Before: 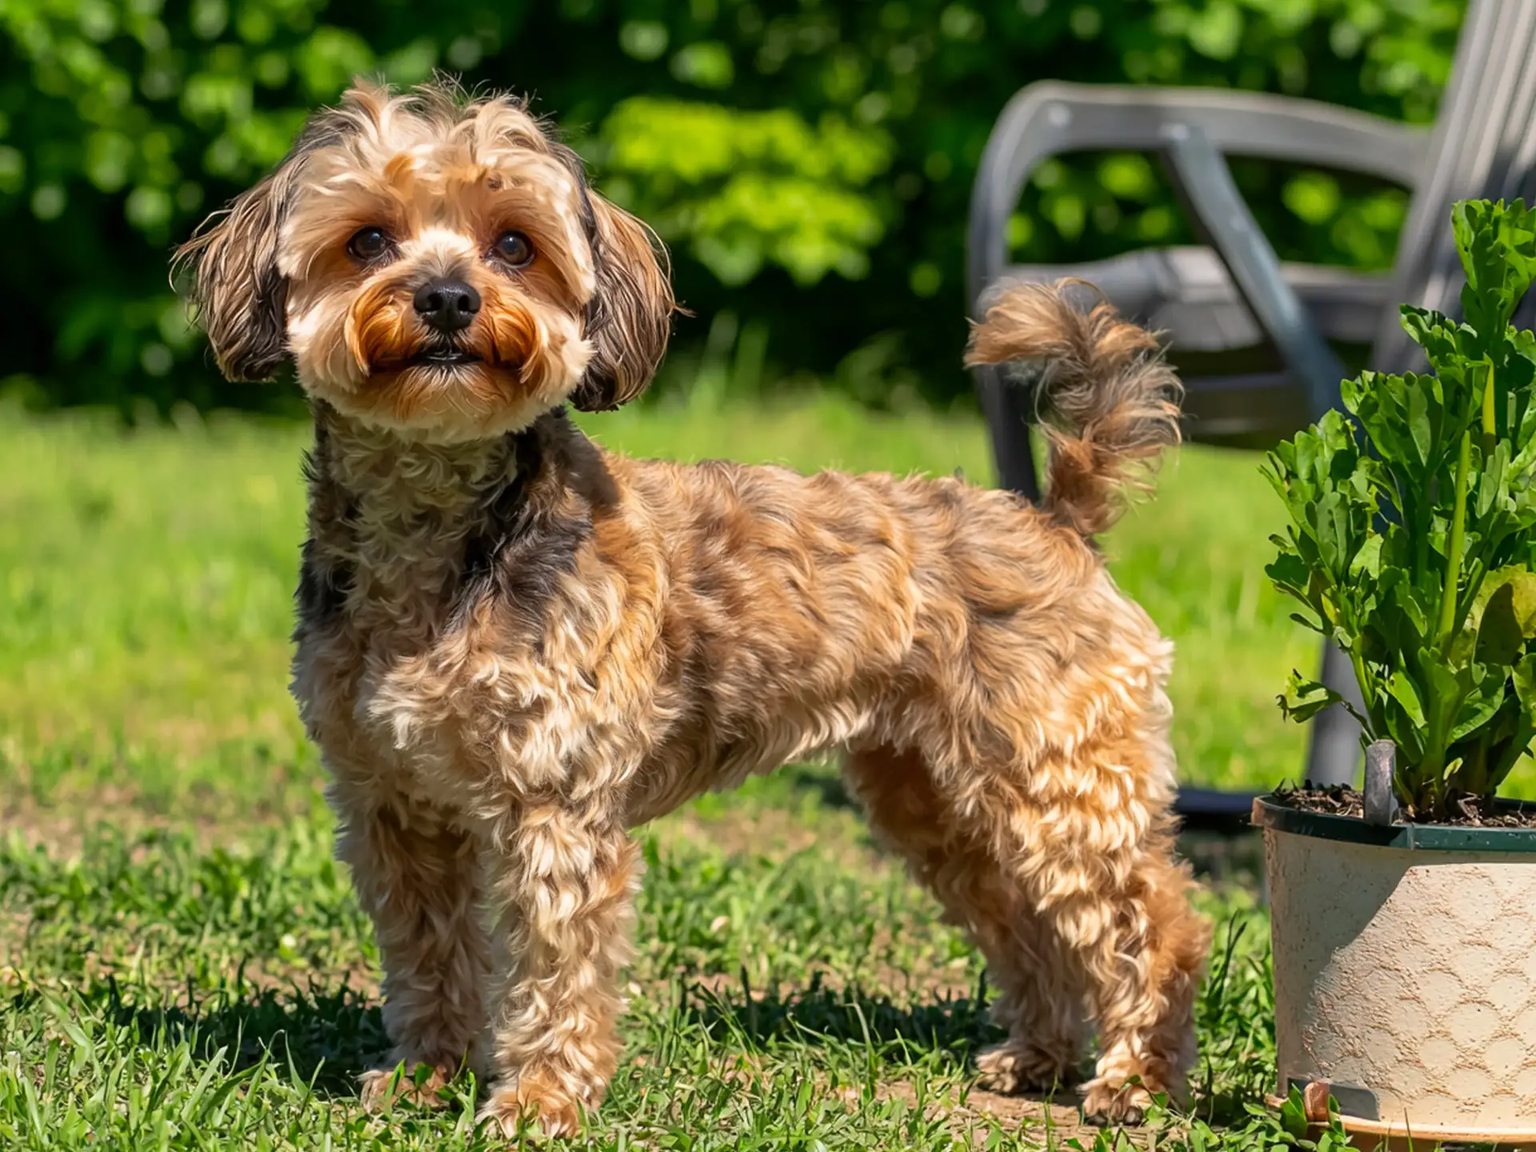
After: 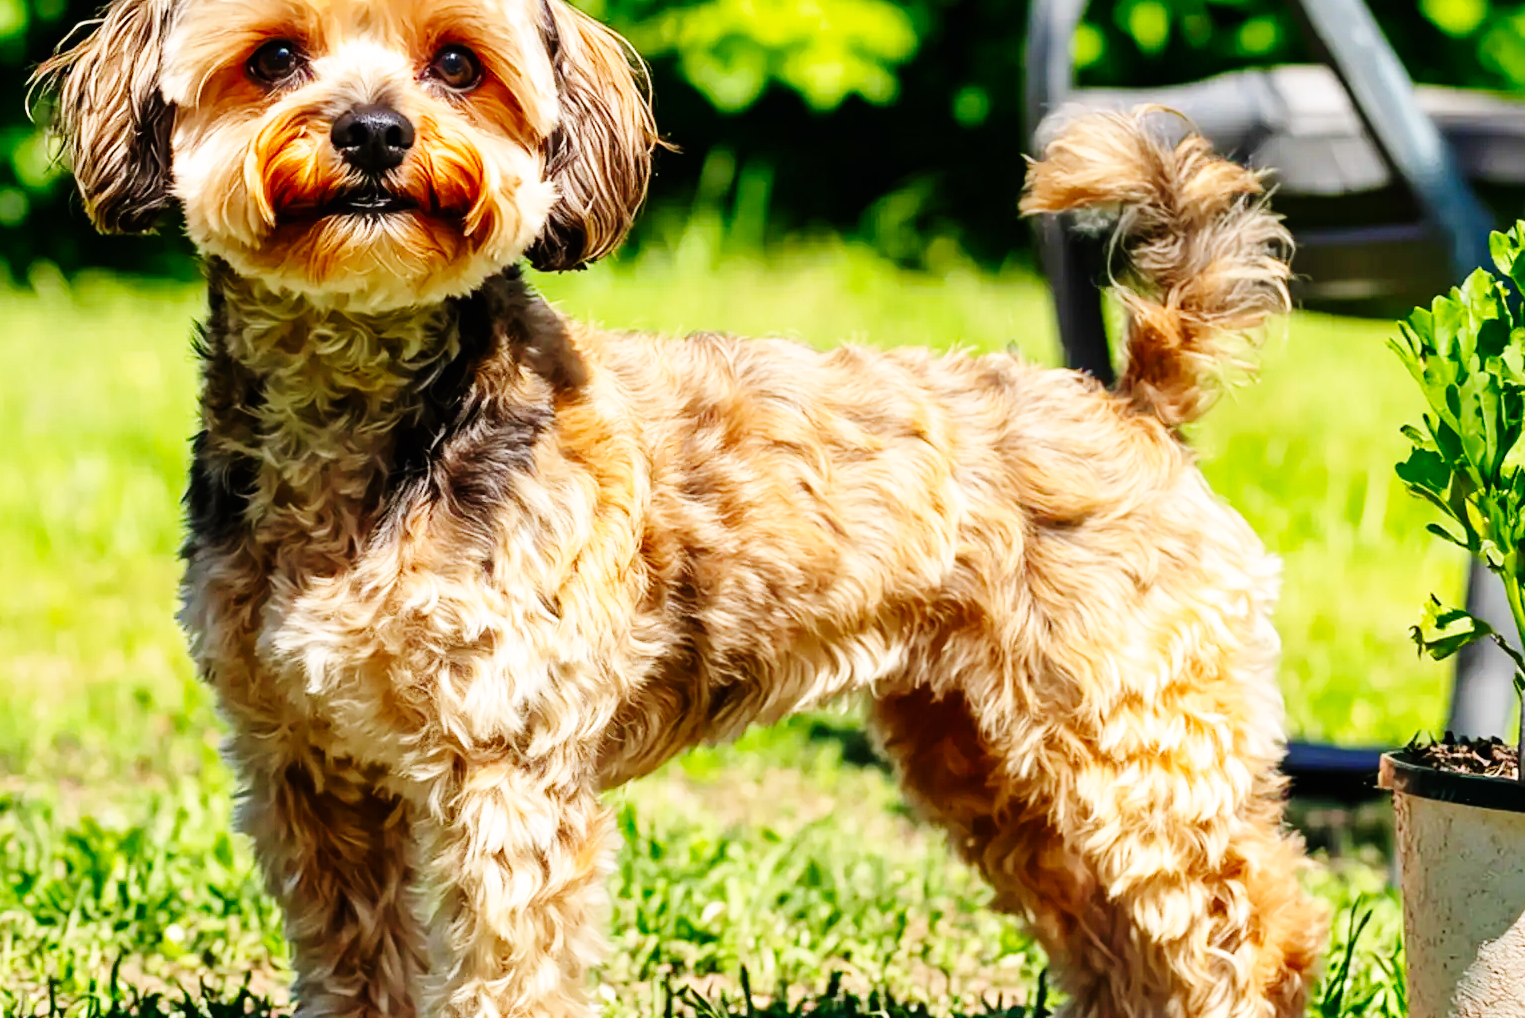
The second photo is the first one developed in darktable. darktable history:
base curve: curves: ch0 [(0, 0) (0, 0) (0.002, 0.001) (0.008, 0.003) (0.019, 0.011) (0.037, 0.037) (0.064, 0.11) (0.102, 0.232) (0.152, 0.379) (0.216, 0.524) (0.296, 0.665) (0.394, 0.789) (0.512, 0.881) (0.651, 0.945) (0.813, 0.986) (1, 1)], preserve colors none
crop: left 9.712%, top 16.928%, right 10.845%, bottom 12.332%
